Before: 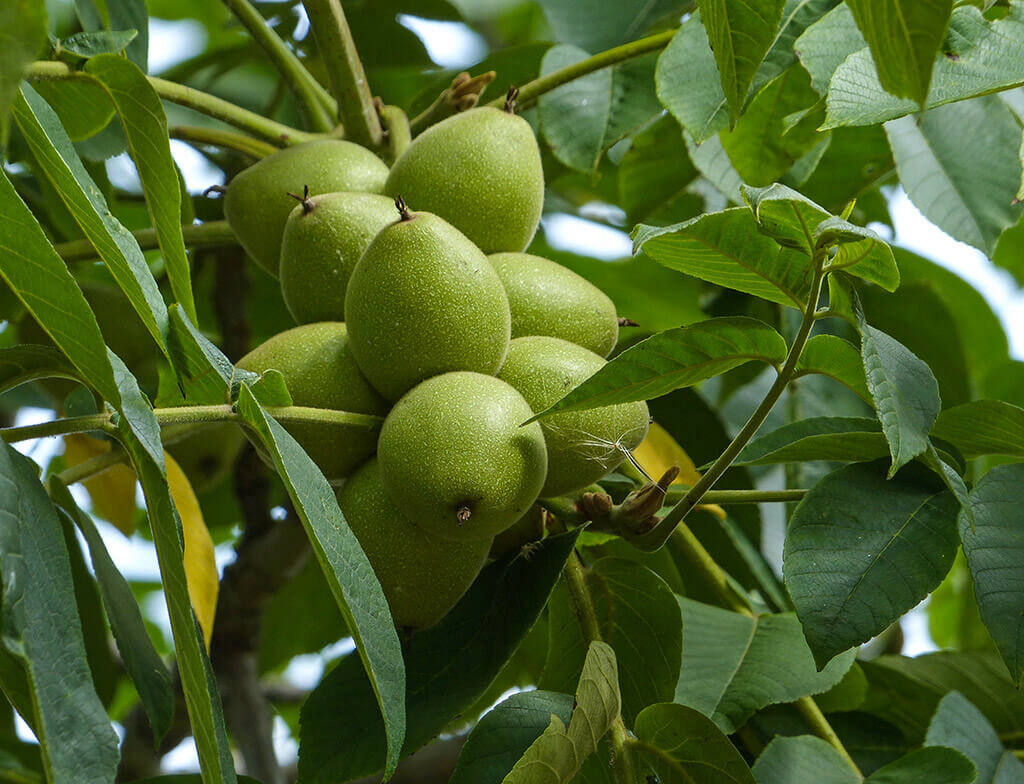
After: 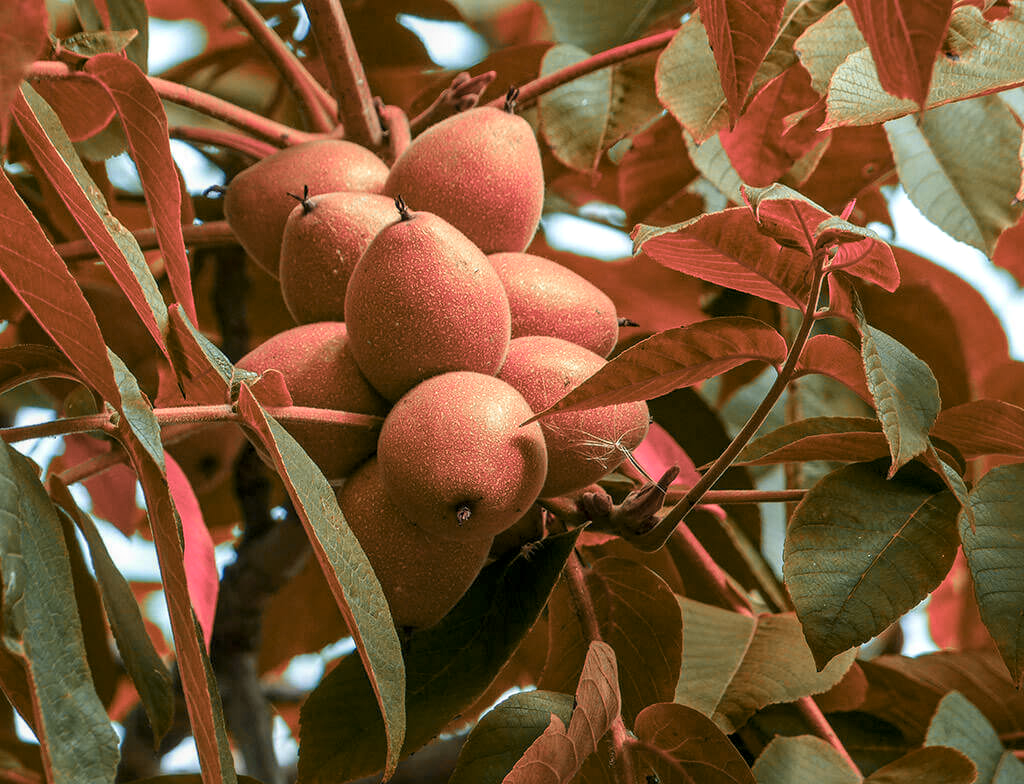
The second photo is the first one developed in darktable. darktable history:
local contrast: on, module defaults
color zones: curves: ch2 [(0, 0.488) (0.143, 0.417) (0.286, 0.212) (0.429, 0.179) (0.571, 0.154) (0.714, 0.415) (0.857, 0.495) (1, 0.488)]
